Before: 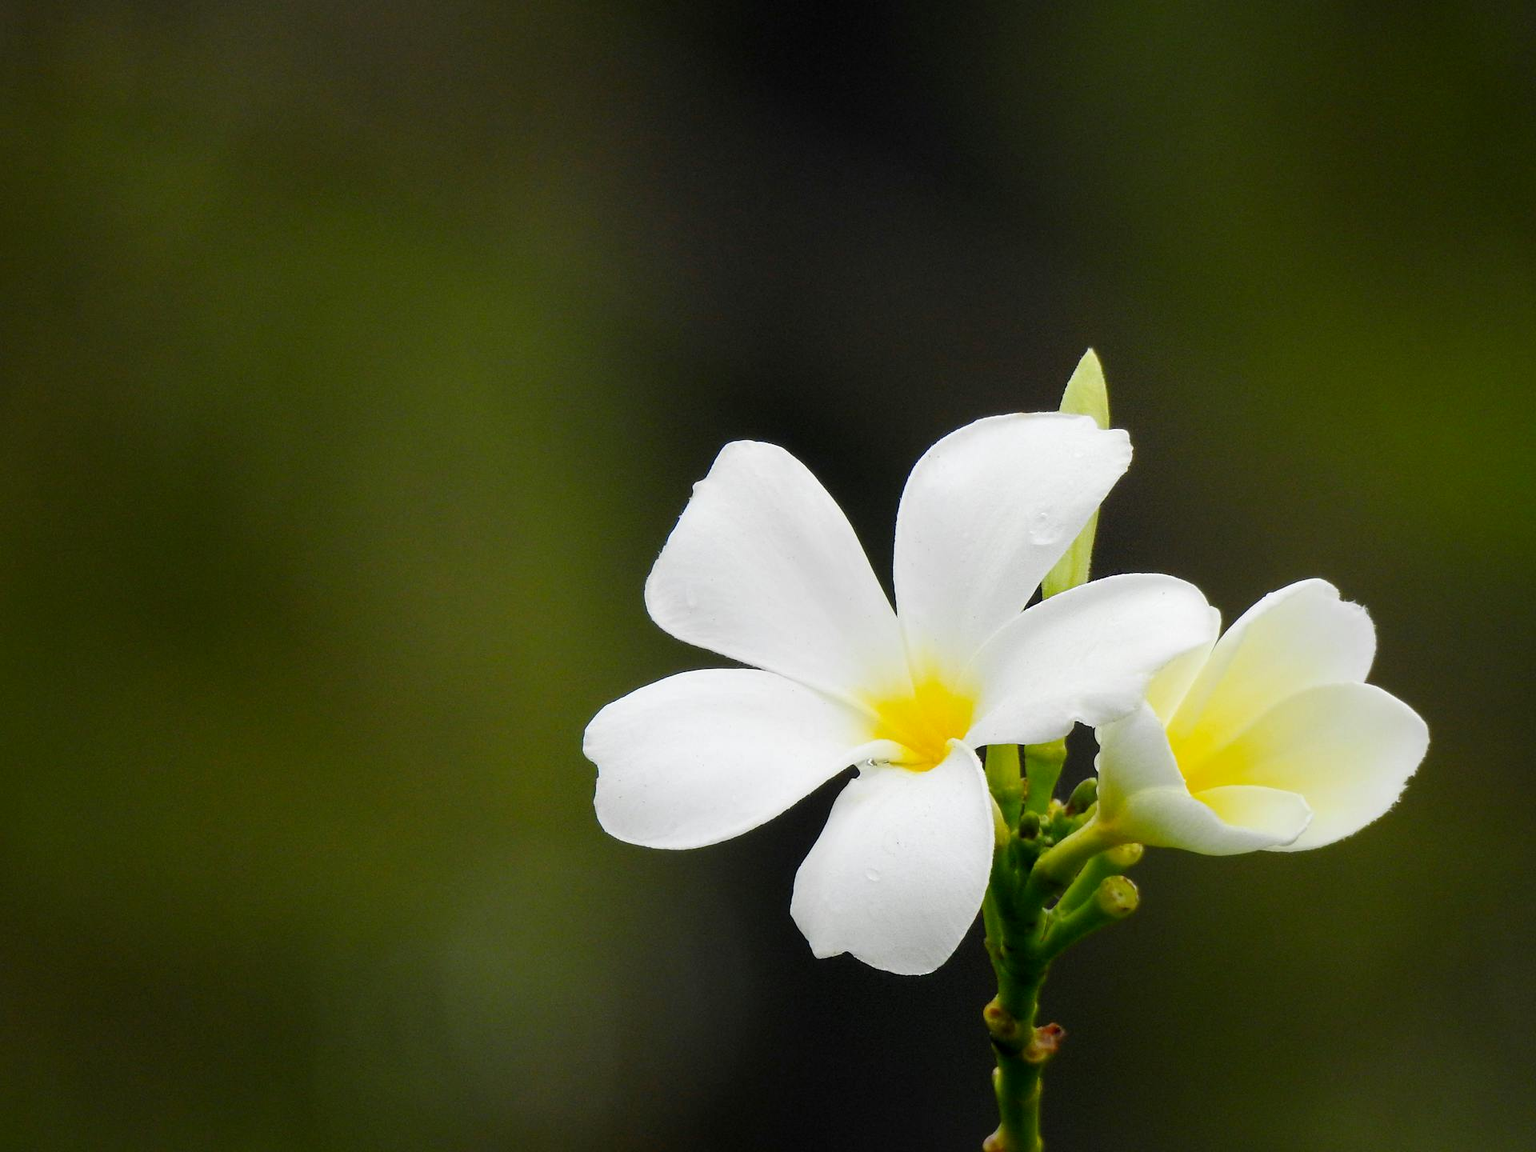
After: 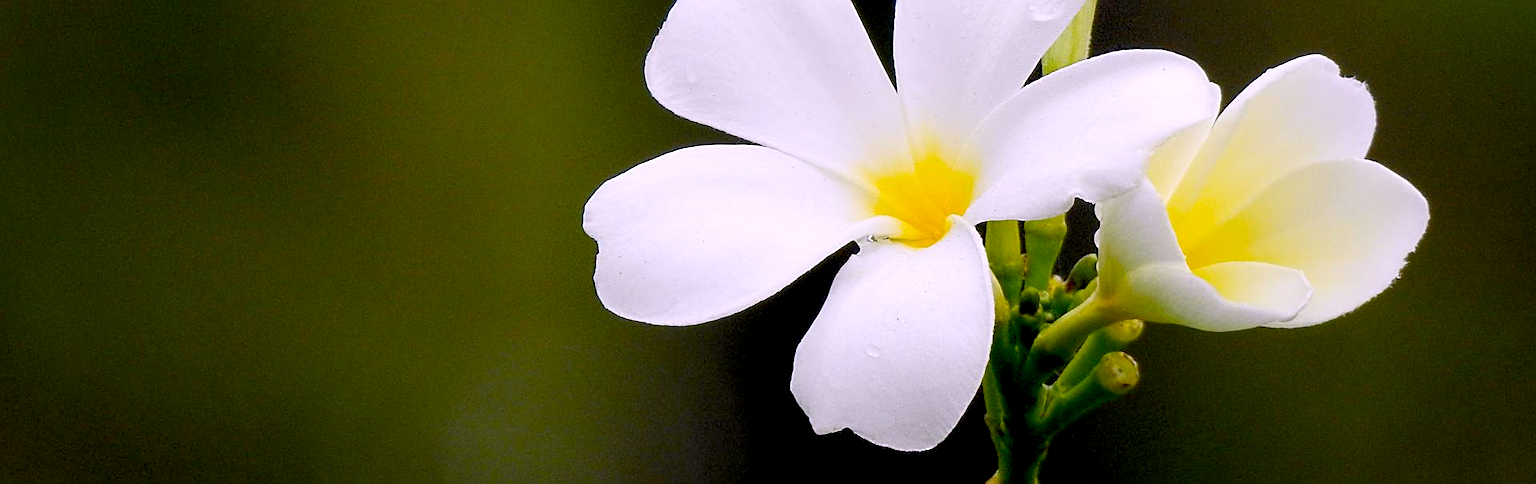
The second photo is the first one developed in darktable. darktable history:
crop: top 45.551%, bottom 12.262%
white balance: red 1.066, blue 1.119
exposure: black level correction 0.012, compensate highlight preservation false
sharpen: on, module defaults
